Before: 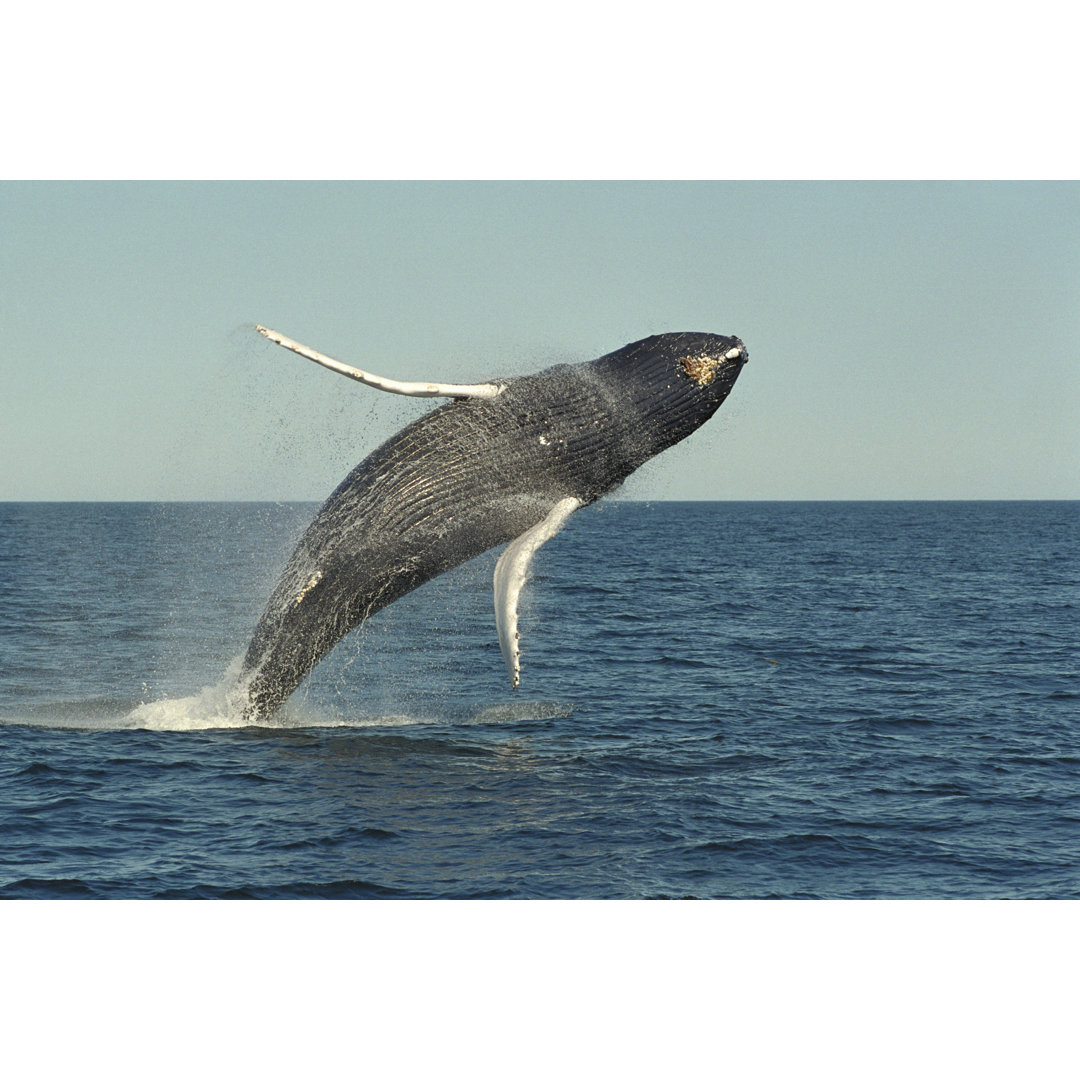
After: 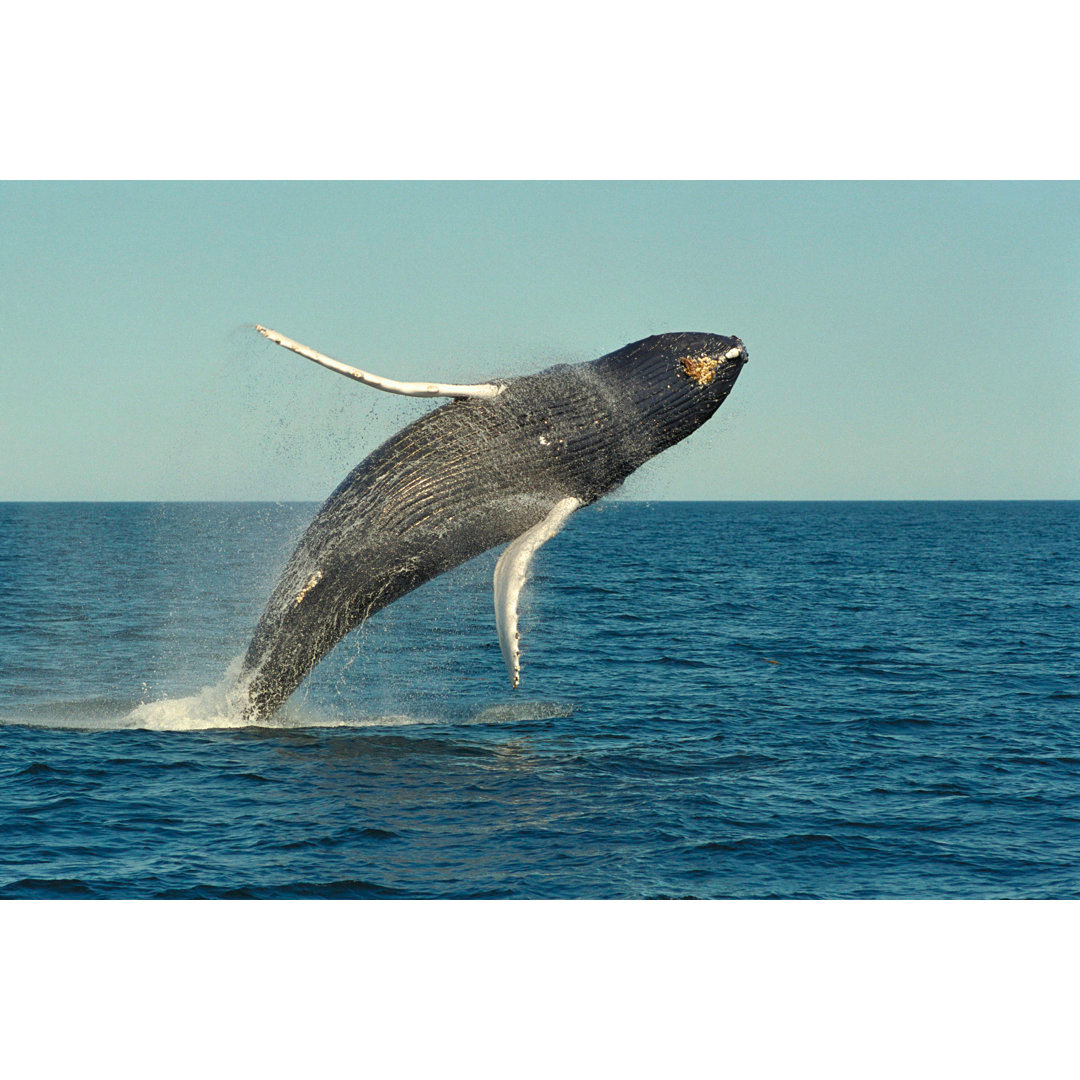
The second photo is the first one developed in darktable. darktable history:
exposure: compensate highlight preservation false
color balance: output saturation 120%
